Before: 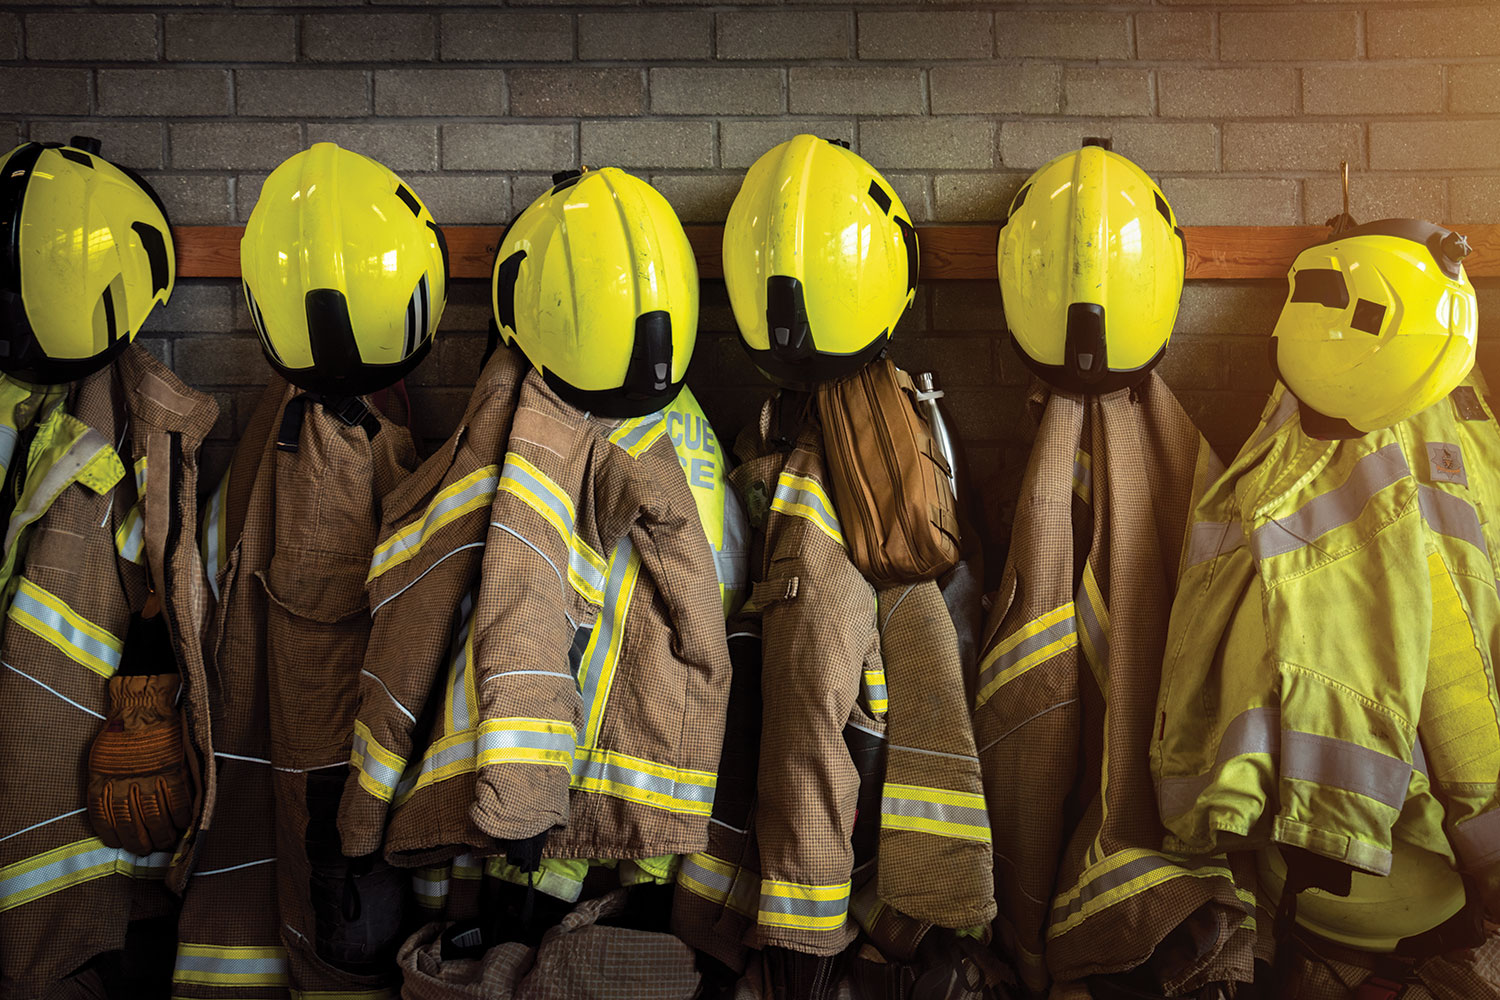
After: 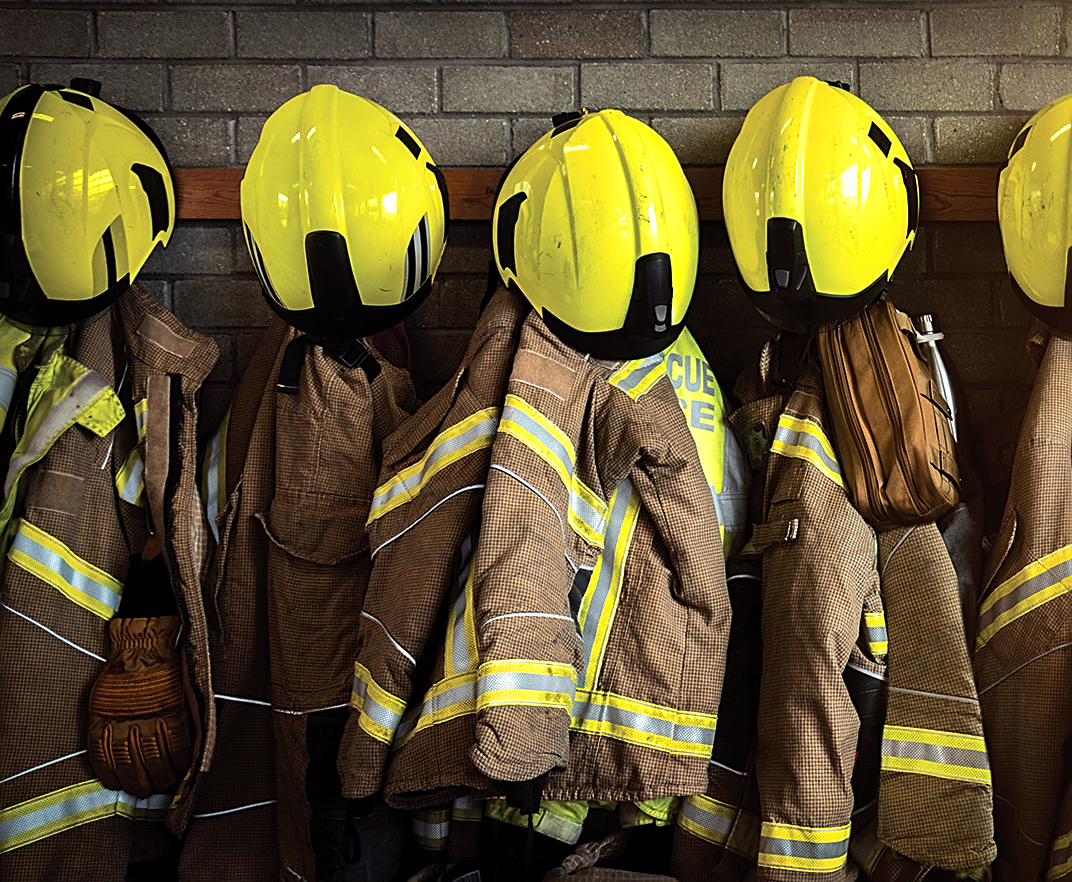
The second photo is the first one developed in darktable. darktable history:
crop: top 5.803%, right 27.864%, bottom 5.804%
tone equalizer: -8 EV -0.417 EV, -7 EV -0.389 EV, -6 EV -0.333 EV, -5 EV -0.222 EV, -3 EV 0.222 EV, -2 EV 0.333 EV, -1 EV 0.389 EV, +0 EV 0.417 EV, edges refinement/feathering 500, mask exposure compensation -1.57 EV, preserve details no
sharpen: on, module defaults
